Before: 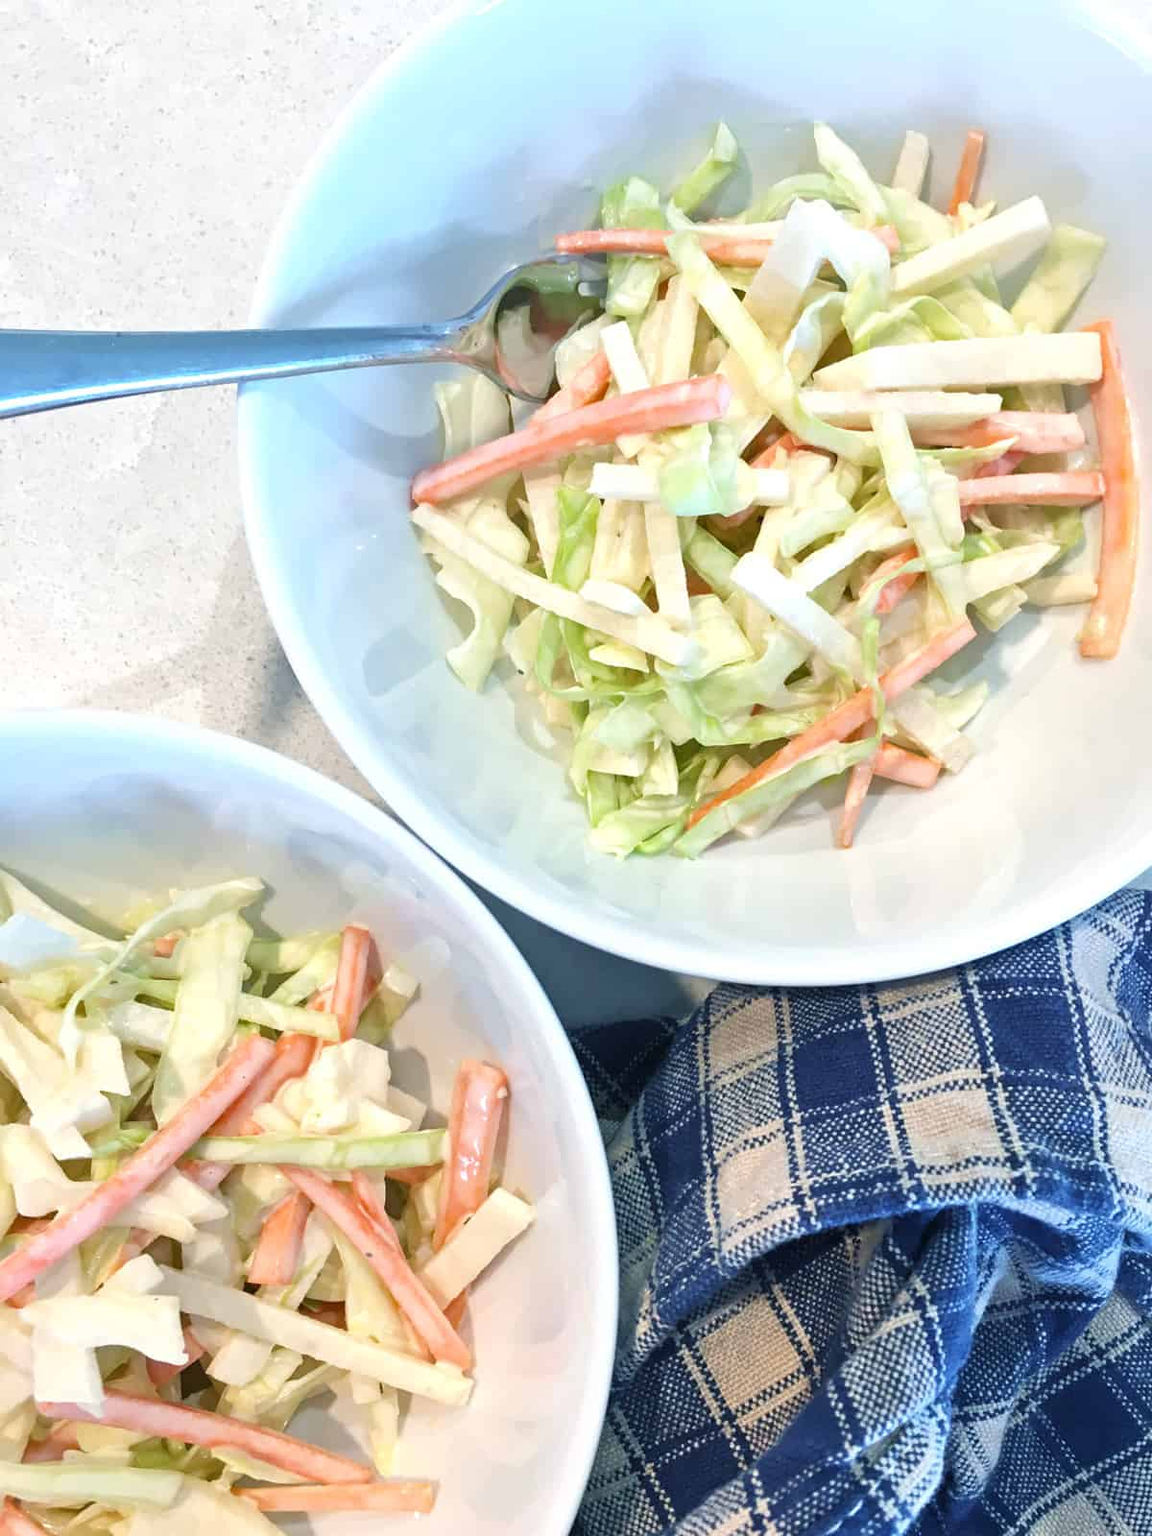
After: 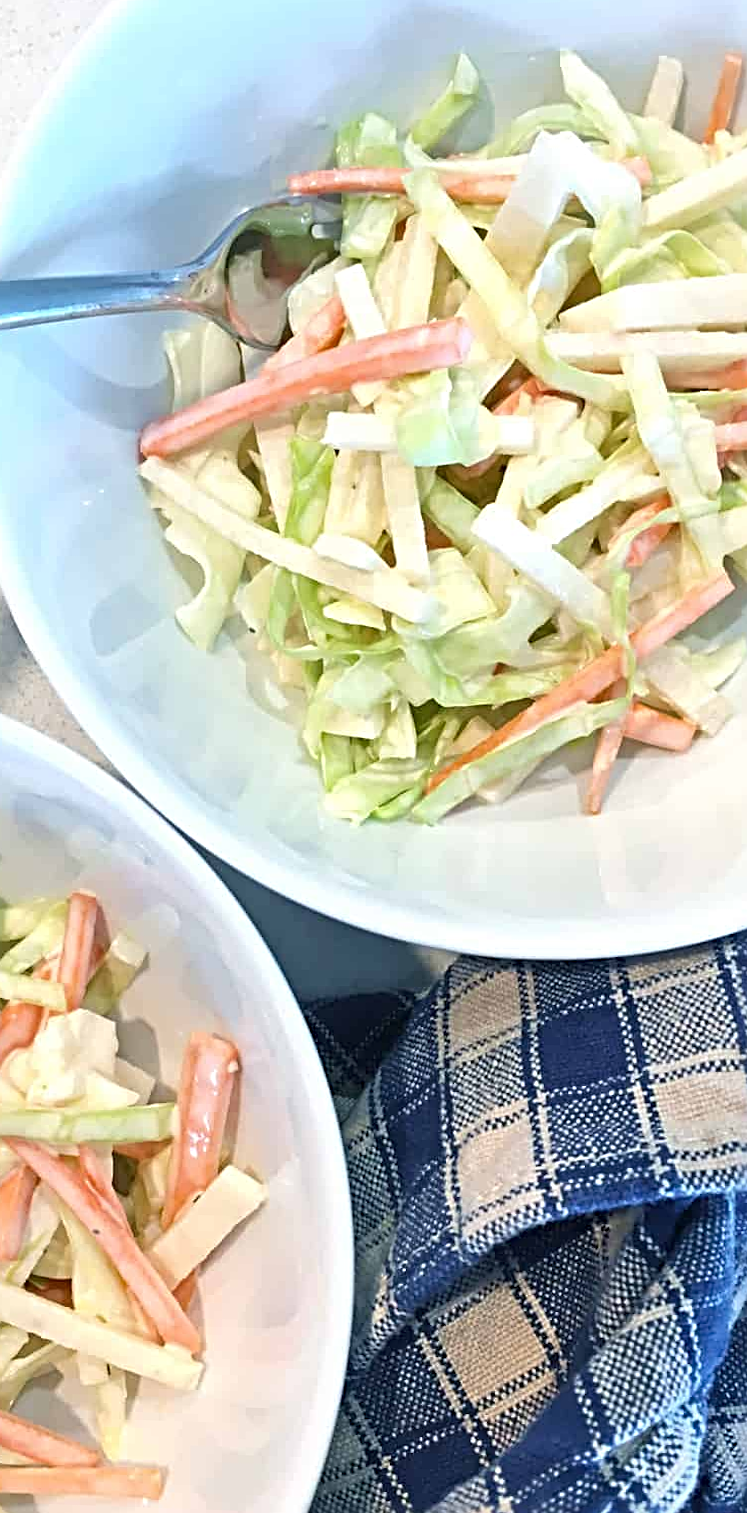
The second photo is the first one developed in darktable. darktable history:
rotate and perspective: lens shift (horizontal) -0.055, automatic cropping off
crop and rotate: left 22.918%, top 5.629%, right 14.711%, bottom 2.247%
exposure: compensate highlight preservation false
sharpen: radius 4
